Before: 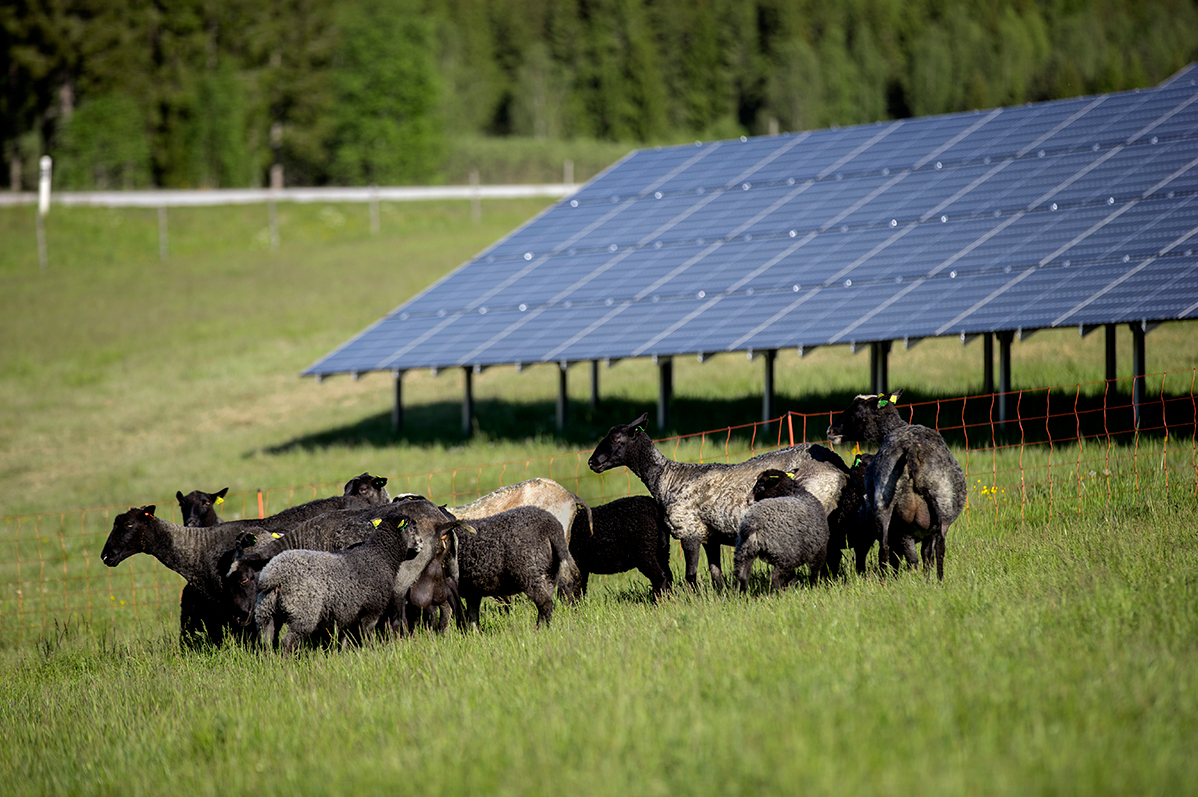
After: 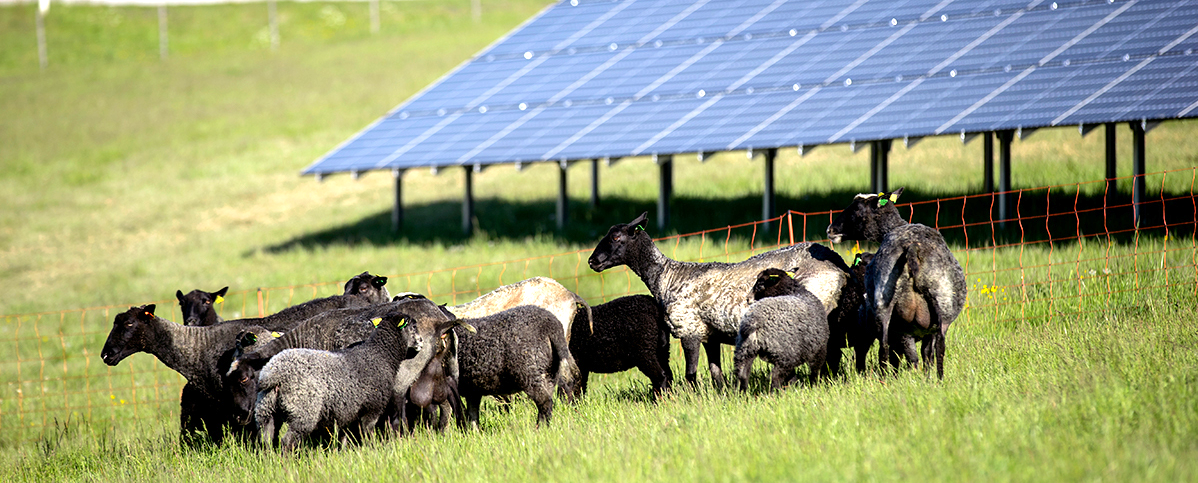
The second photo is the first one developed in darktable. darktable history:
exposure: exposure 0.95 EV, compensate highlight preservation false
crop and rotate: top 25.357%, bottom 13.942%
